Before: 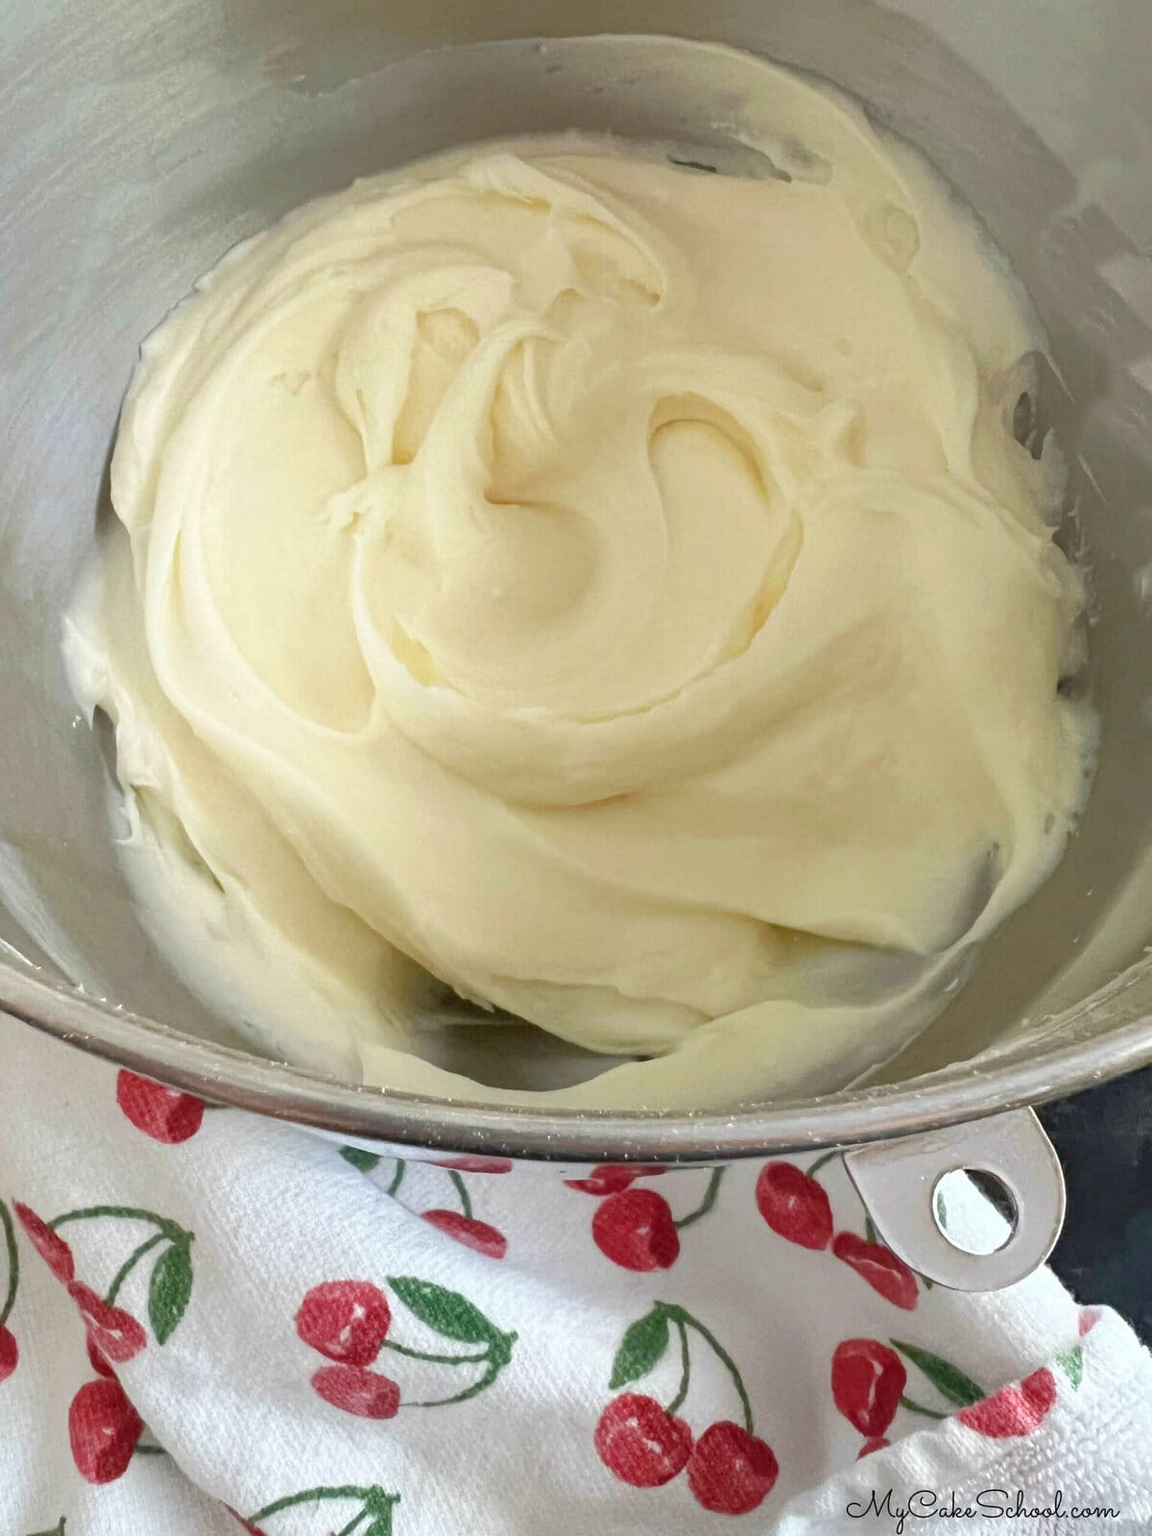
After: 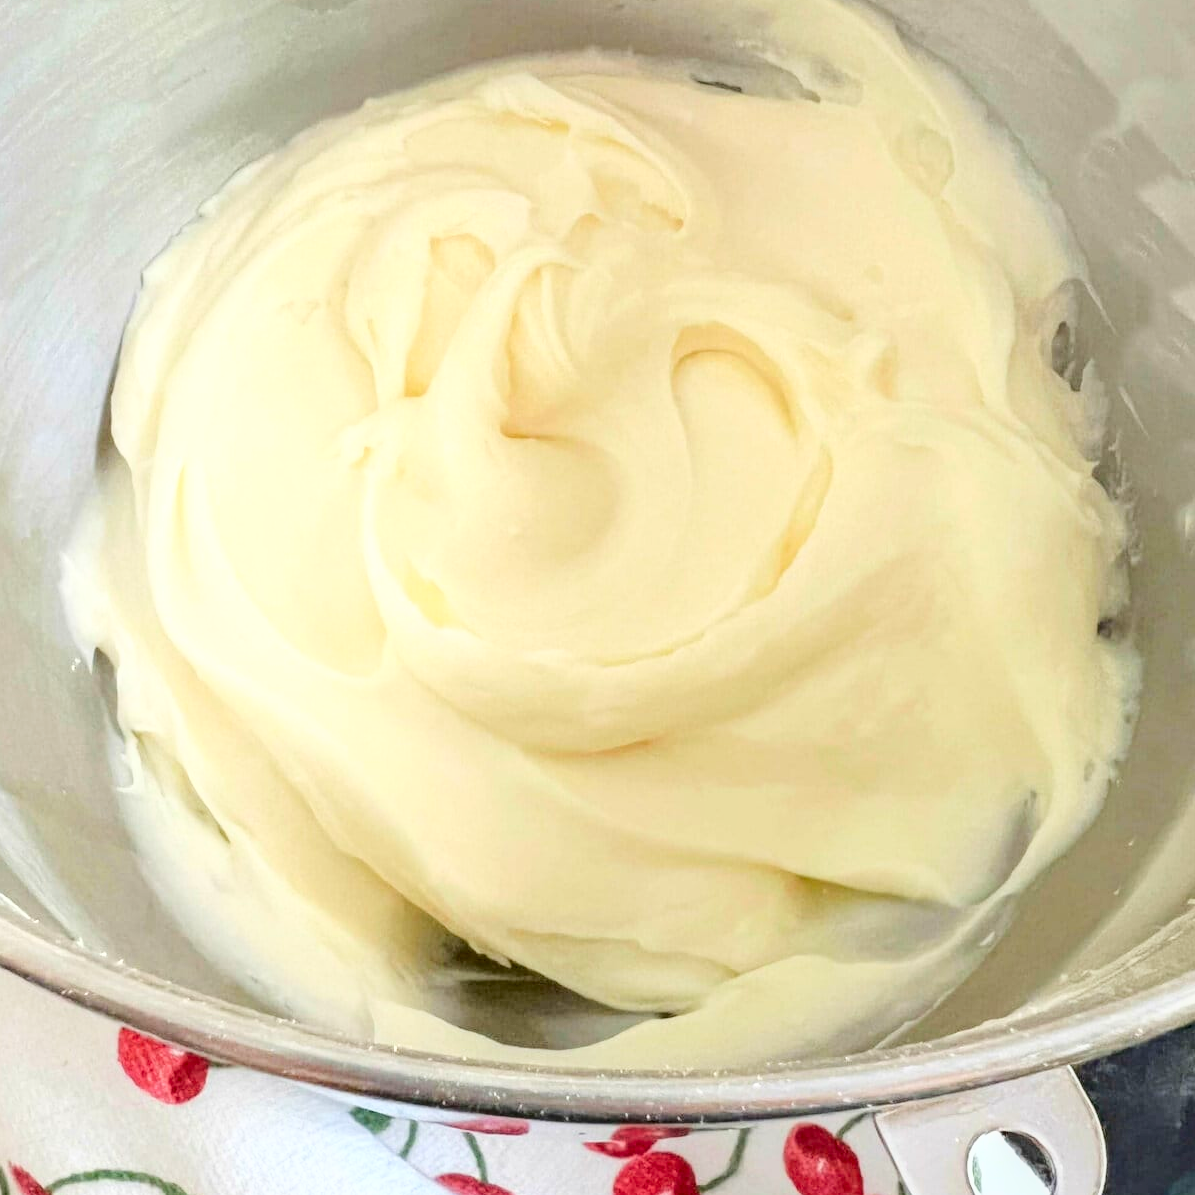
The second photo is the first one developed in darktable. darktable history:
local contrast: on, module defaults
crop: left 0.387%, top 5.469%, bottom 19.809%
exposure: black level correction 0.004, exposure 0.014 EV, compensate highlight preservation false
base curve: curves: ch0 [(0, 0) (0.025, 0.046) (0.112, 0.277) (0.467, 0.74) (0.814, 0.929) (1, 0.942)]
